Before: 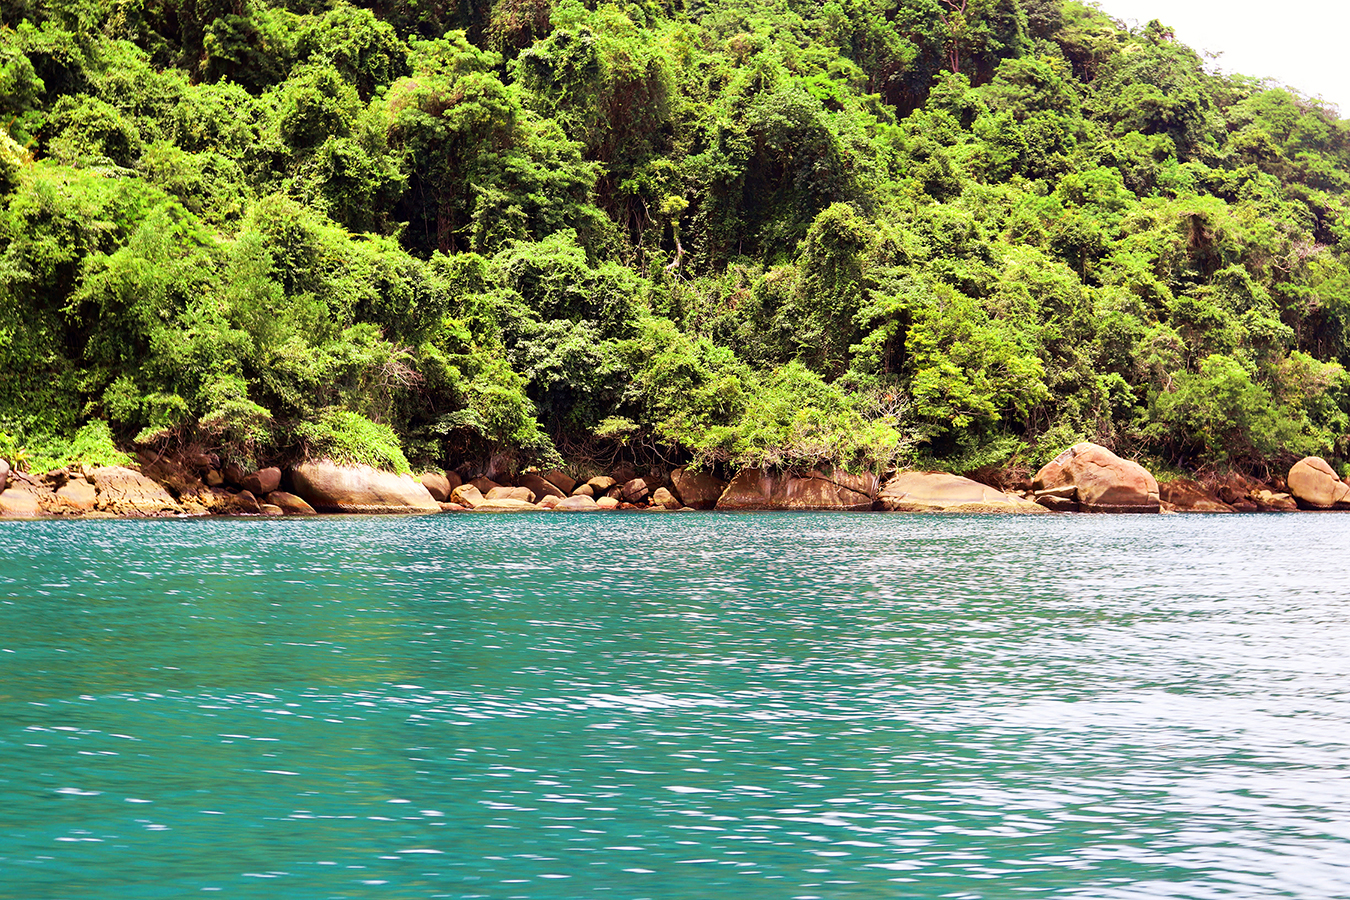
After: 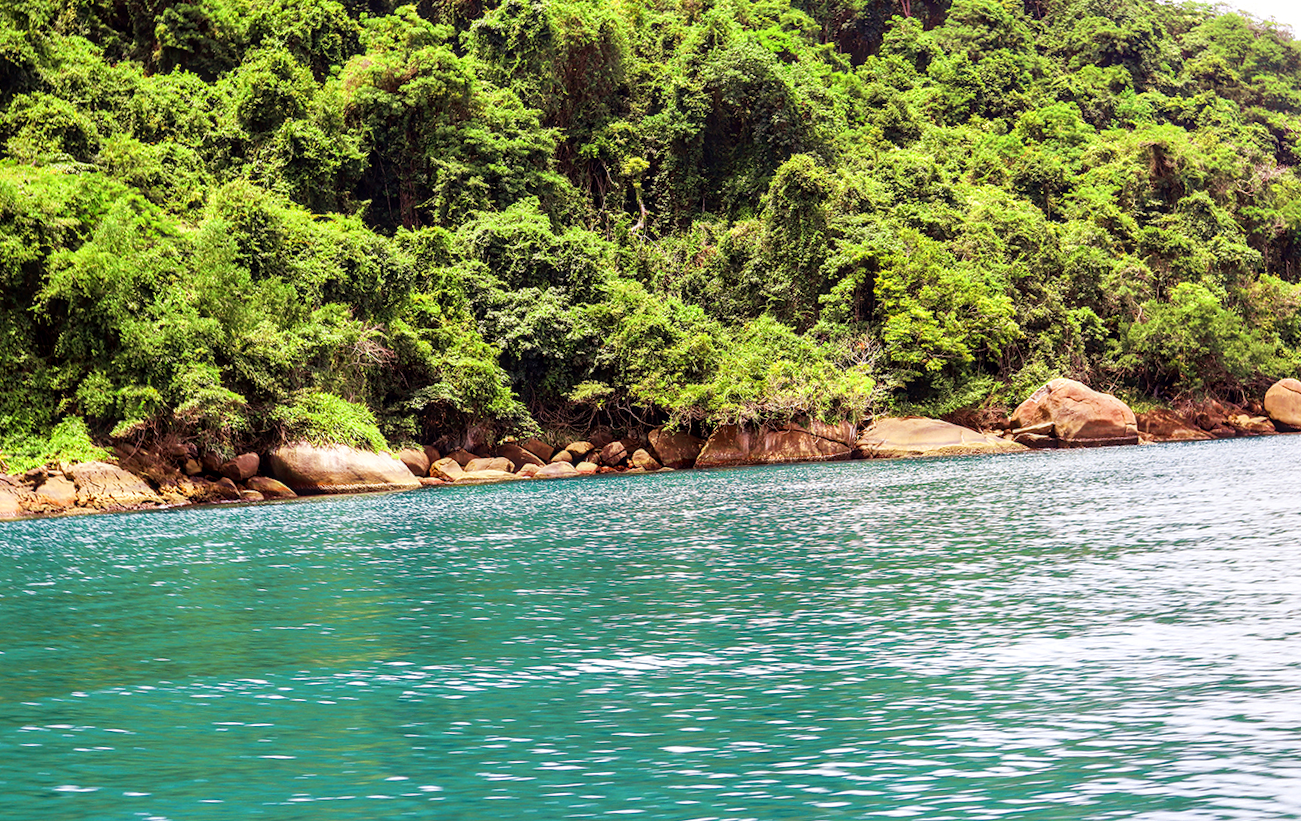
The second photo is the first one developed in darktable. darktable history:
rotate and perspective: rotation -3.52°, crop left 0.036, crop right 0.964, crop top 0.081, crop bottom 0.919
local contrast: on, module defaults
